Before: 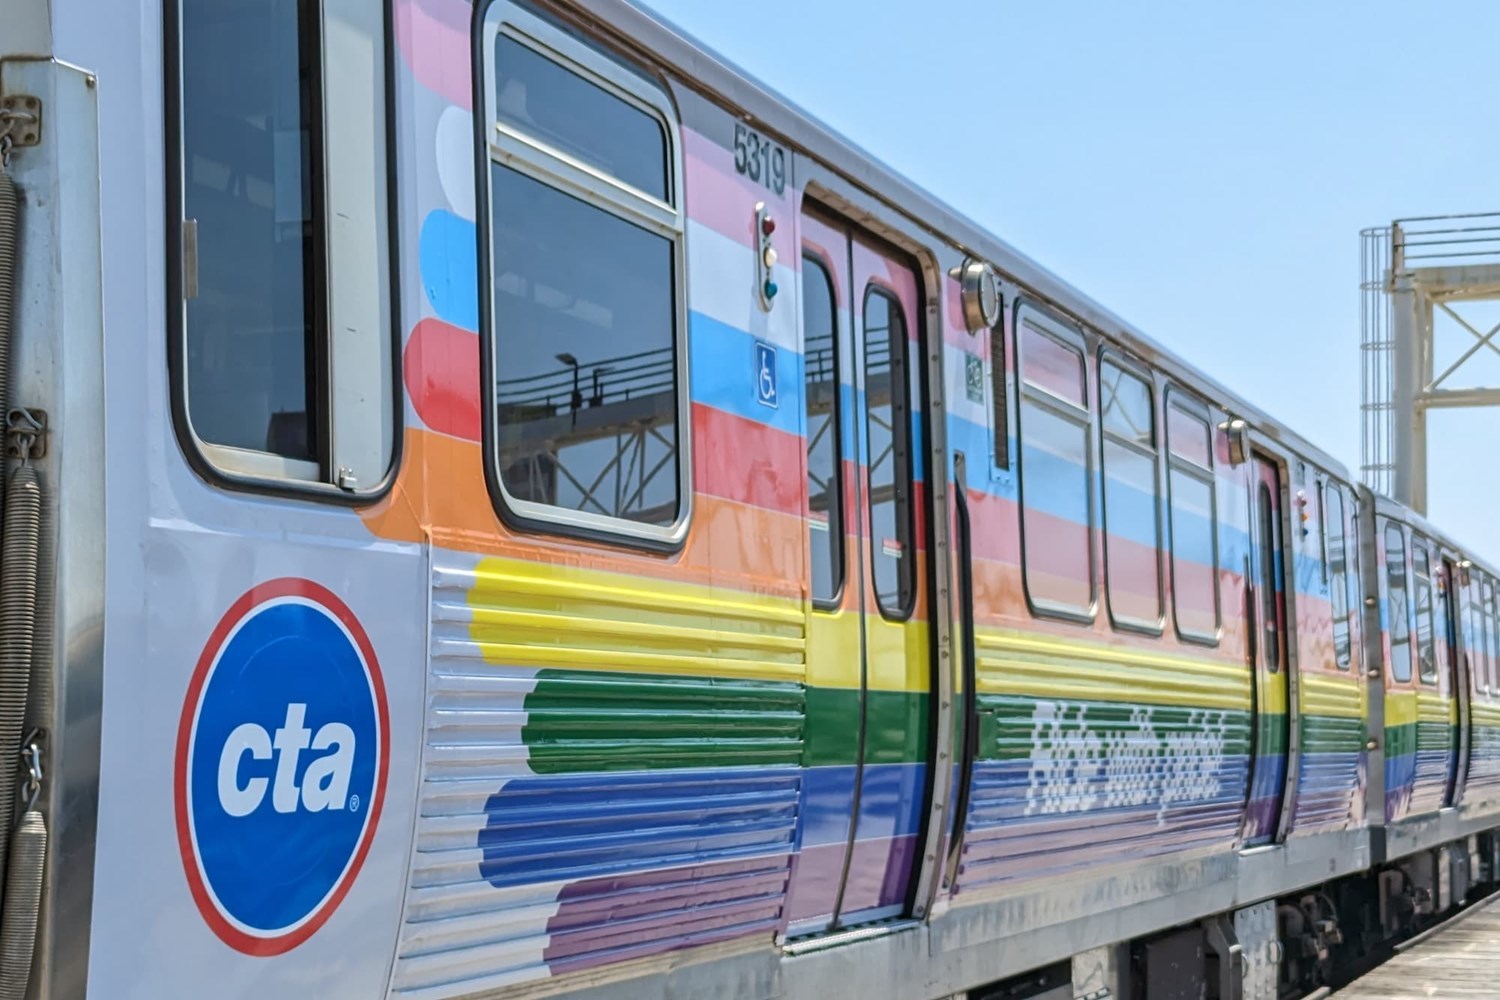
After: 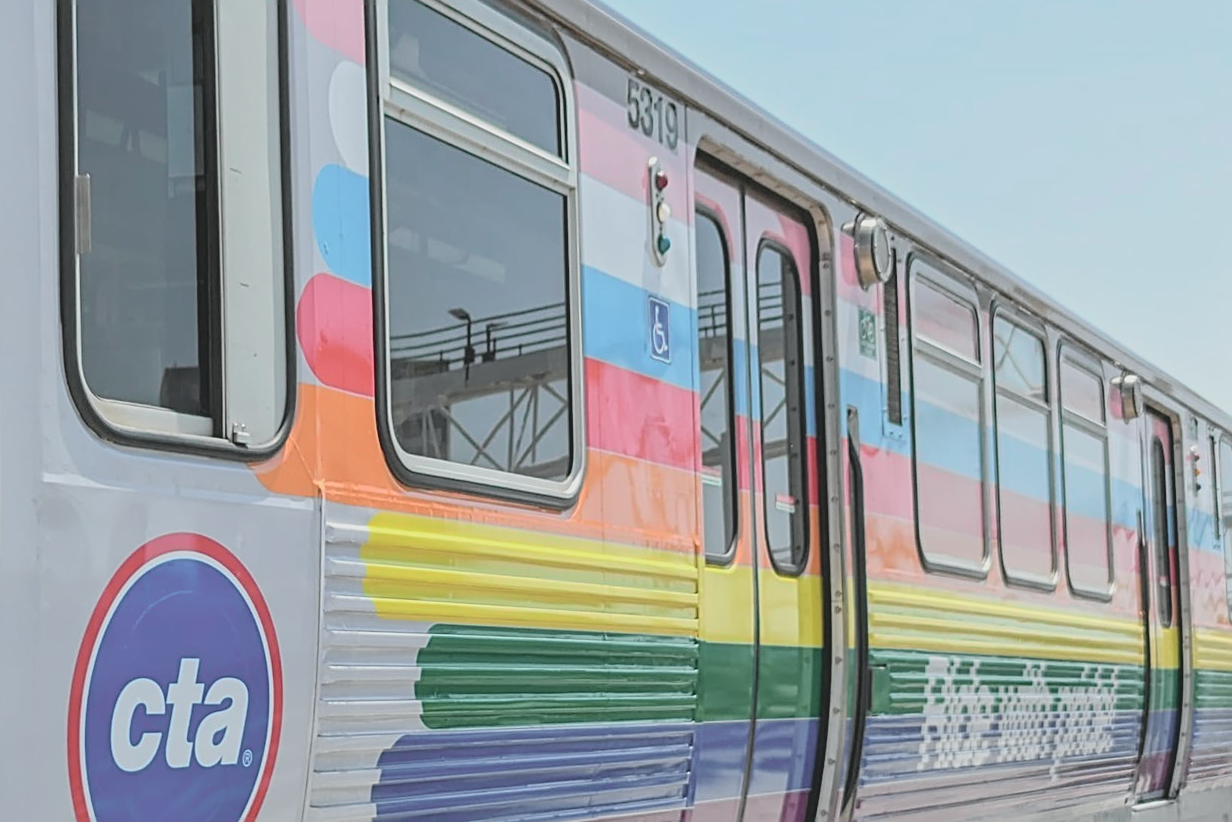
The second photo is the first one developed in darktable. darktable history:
contrast brightness saturation: contrast -0.26, saturation -0.43
sharpen: on, module defaults
tone curve: curves: ch0 [(0, 0.013) (0.137, 0.121) (0.326, 0.386) (0.489, 0.573) (0.663, 0.749) (0.854, 0.897) (1, 0.974)]; ch1 [(0, 0) (0.366, 0.367) (0.475, 0.453) (0.494, 0.493) (0.504, 0.497) (0.544, 0.579) (0.562, 0.619) (0.622, 0.694) (1, 1)]; ch2 [(0, 0) (0.333, 0.346) (0.375, 0.375) (0.424, 0.43) (0.476, 0.492) (0.502, 0.503) (0.533, 0.541) (0.572, 0.615) (0.605, 0.656) (0.641, 0.709) (1, 1)], color space Lab, independent channels, preserve colors none
crop and rotate: left 7.196%, top 4.574%, right 10.605%, bottom 13.178%
